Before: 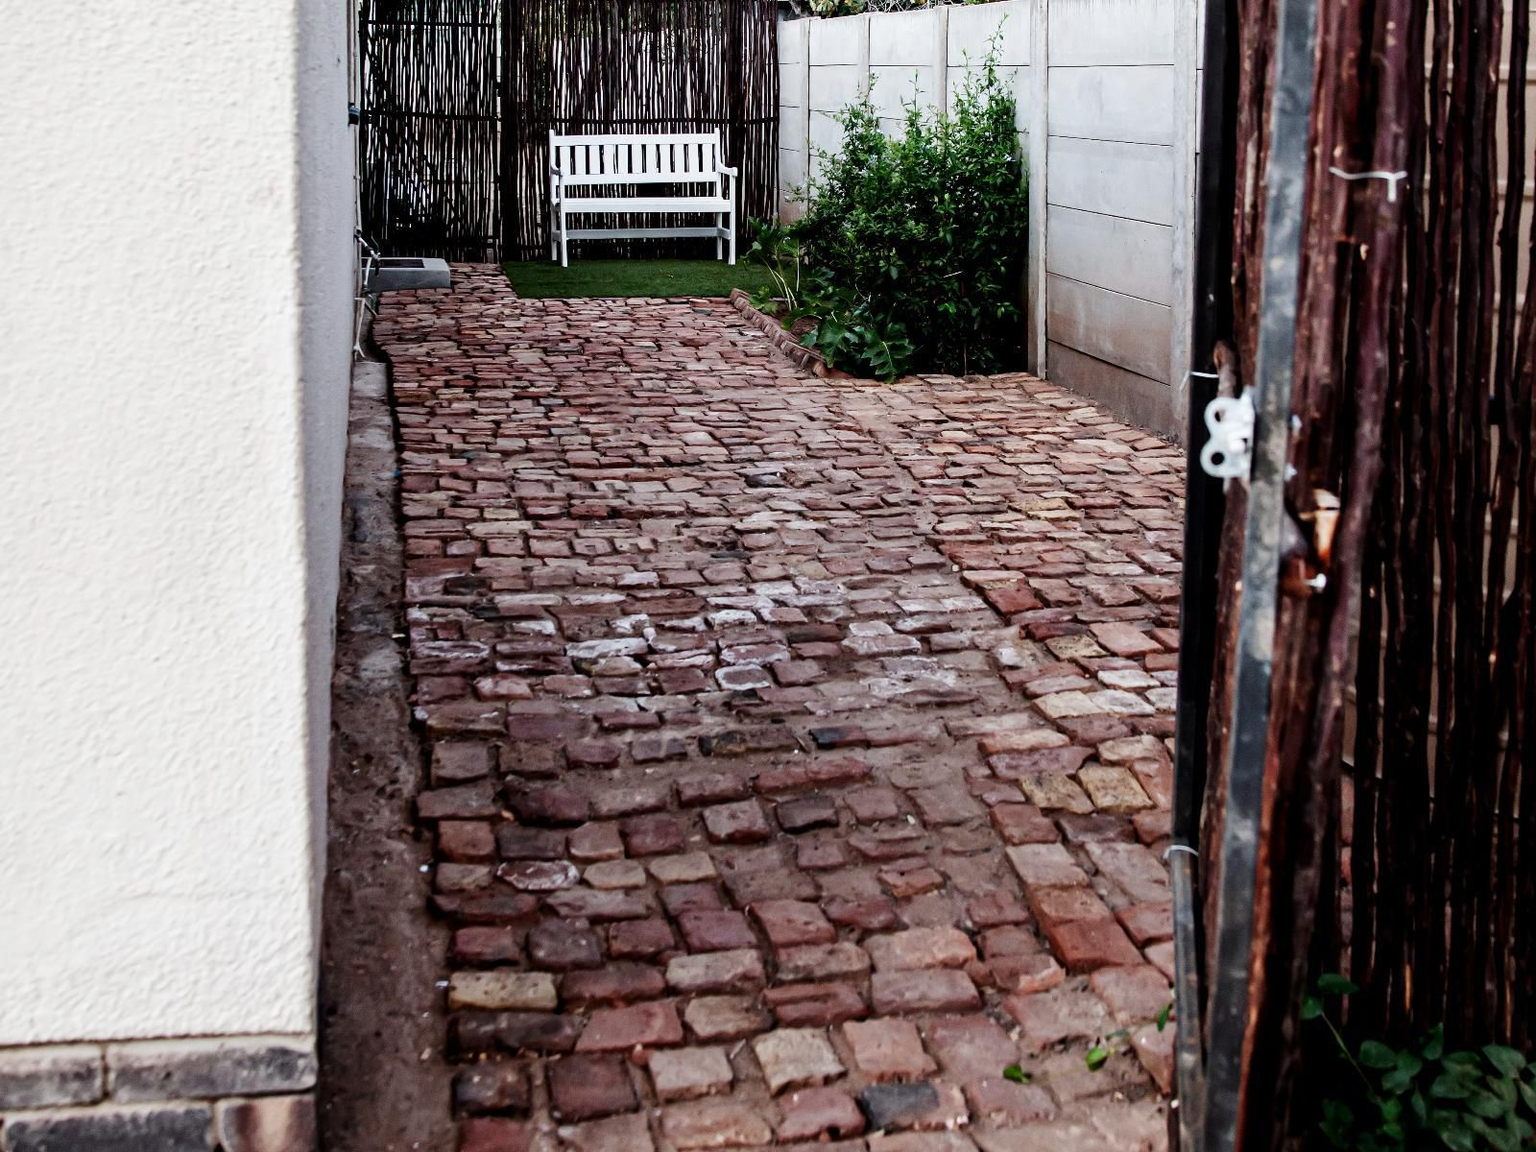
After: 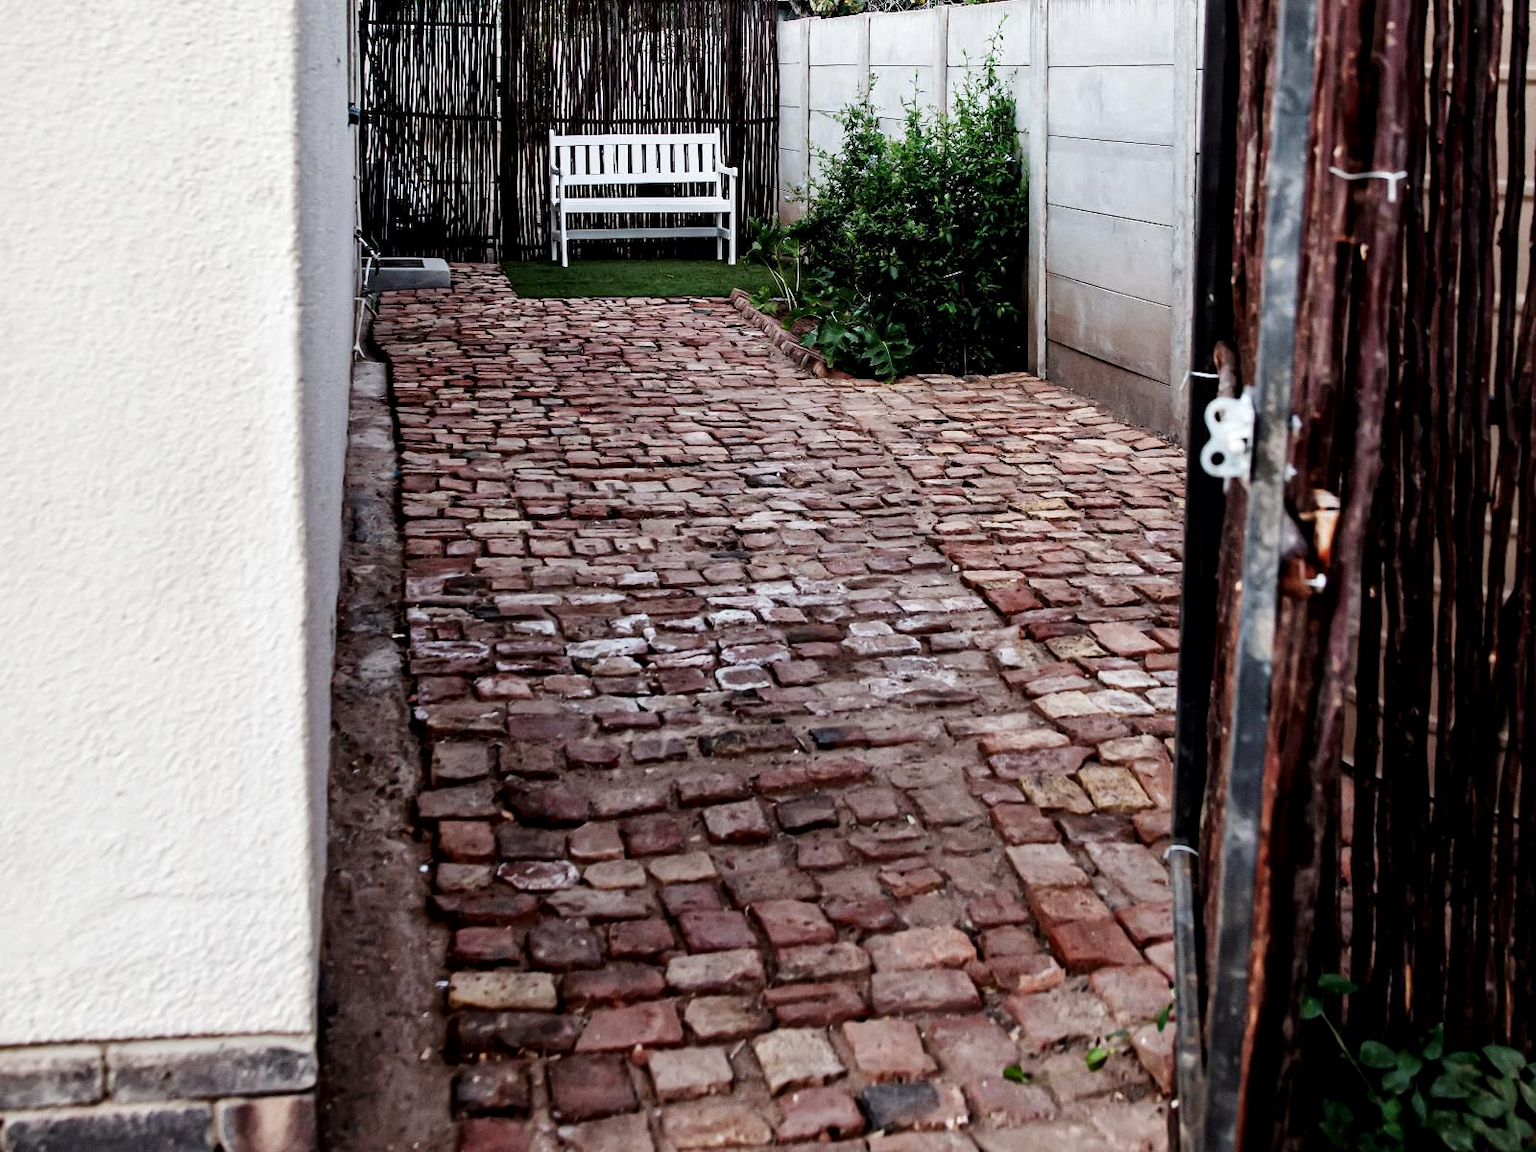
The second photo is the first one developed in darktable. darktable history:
local contrast: mode bilateral grid, contrast 21, coarseness 49, detail 132%, midtone range 0.2
